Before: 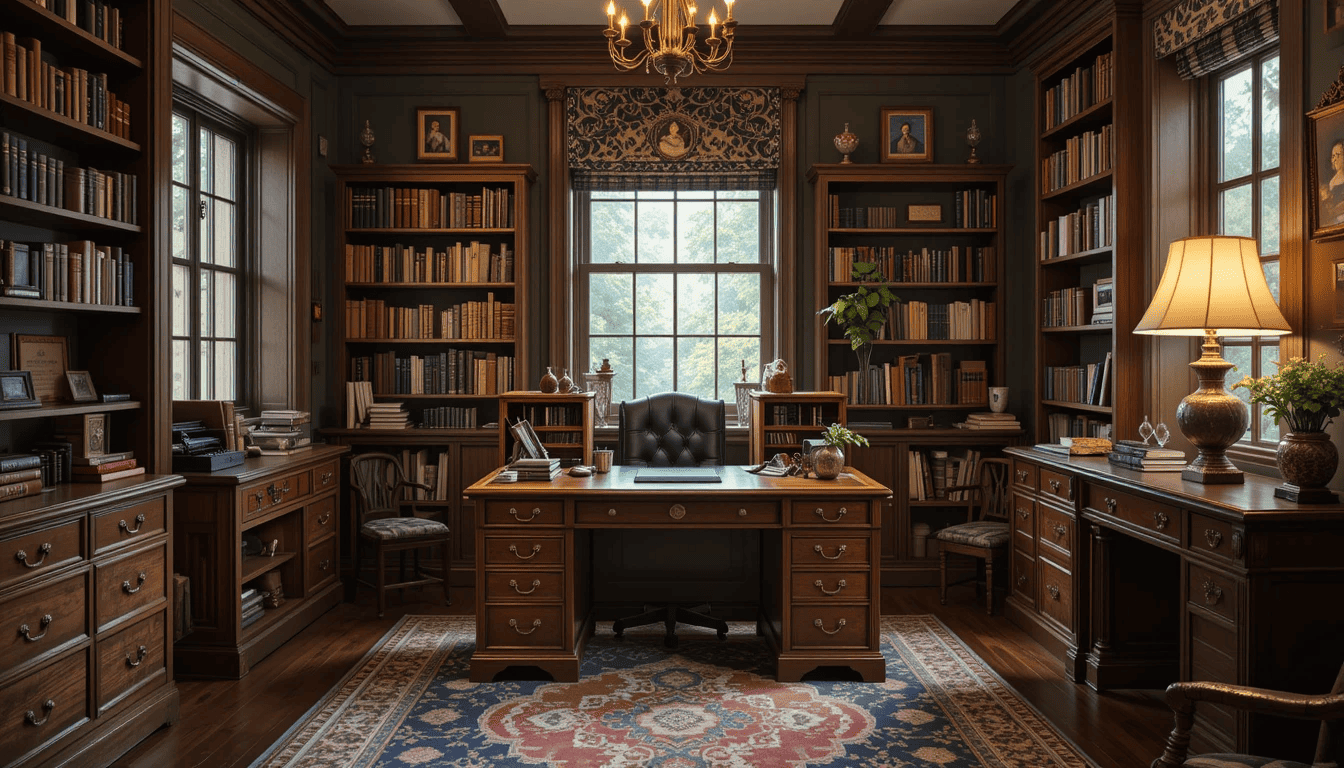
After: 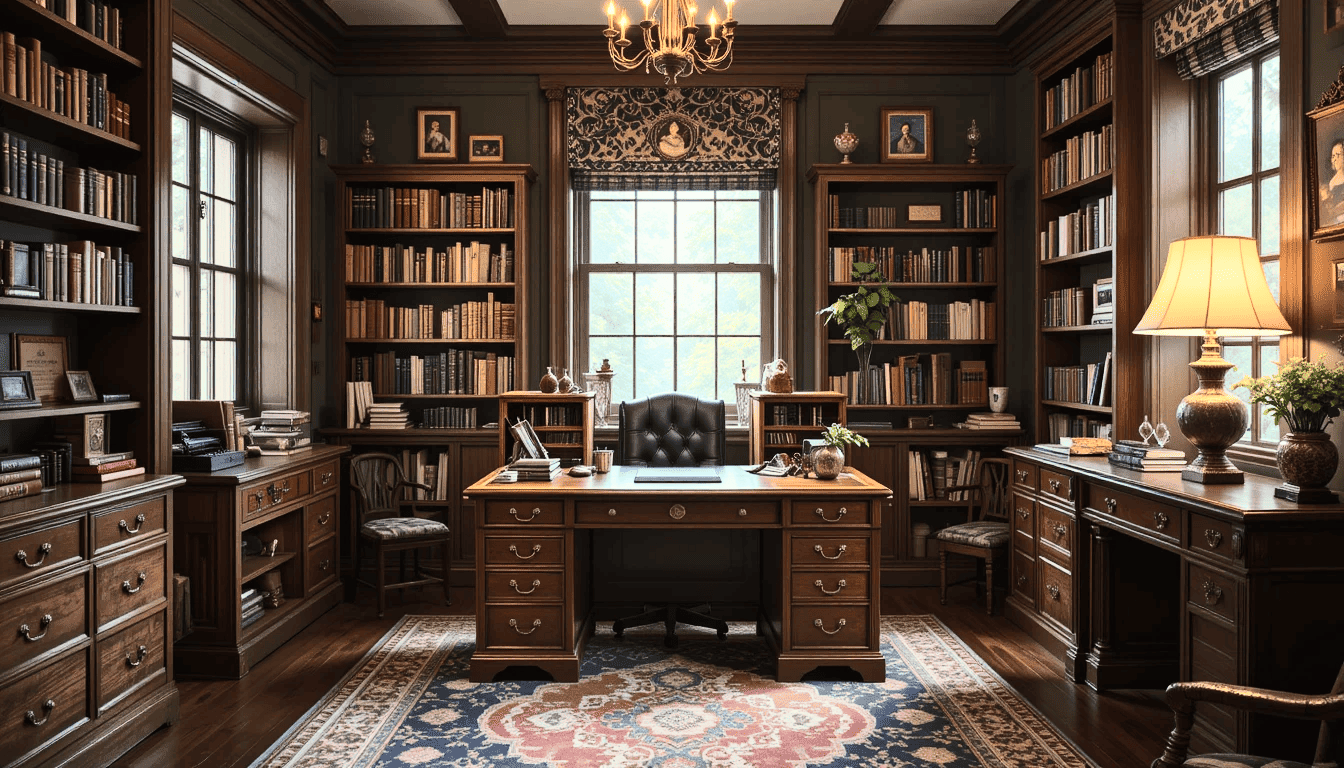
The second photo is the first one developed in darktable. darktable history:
tone curve: curves: ch0 [(0, 0) (0.003, 0.003) (0.011, 0.013) (0.025, 0.029) (0.044, 0.052) (0.069, 0.082) (0.1, 0.118) (0.136, 0.161) (0.177, 0.21) (0.224, 0.27) (0.277, 0.38) (0.335, 0.49) (0.399, 0.594) (0.468, 0.692) (0.543, 0.794) (0.623, 0.857) (0.709, 0.919) (0.801, 0.955) (0.898, 0.978) (1, 1)], color space Lab, independent channels, preserve colors none
